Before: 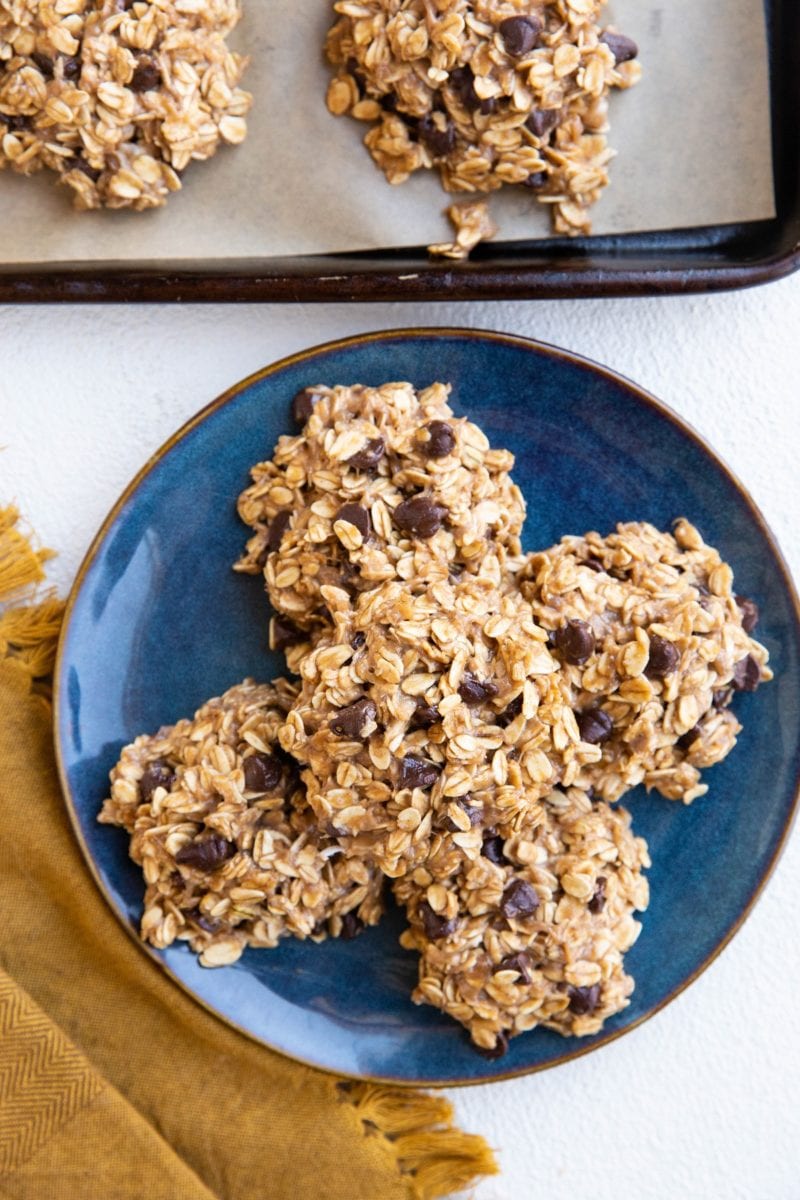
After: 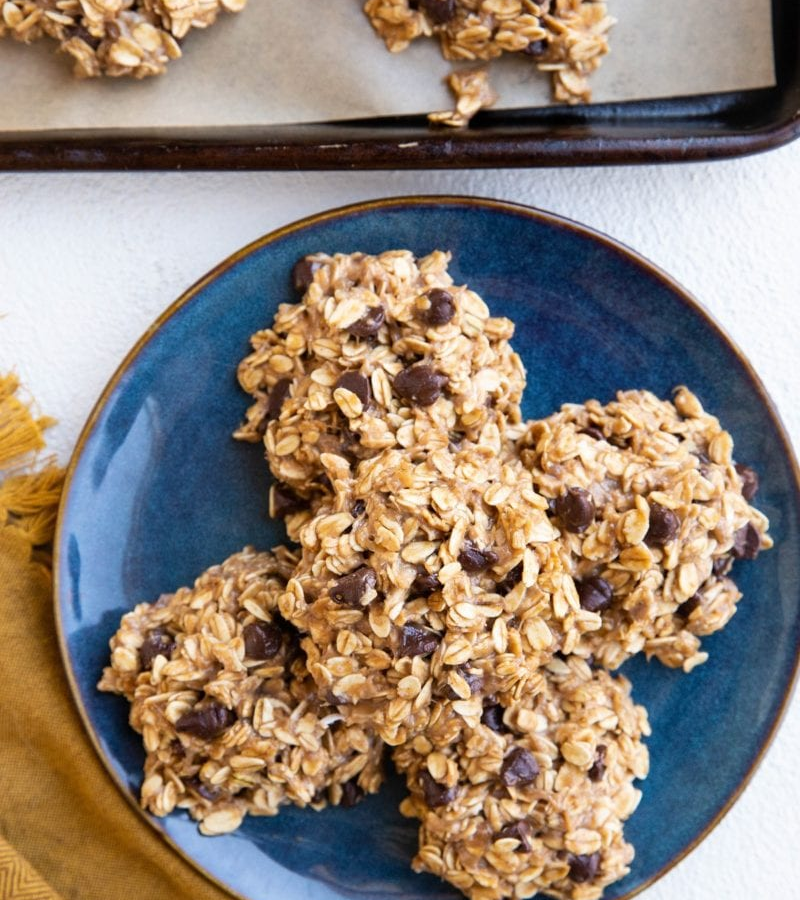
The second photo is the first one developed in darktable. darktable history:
crop: top 11.022%, bottom 13.933%
